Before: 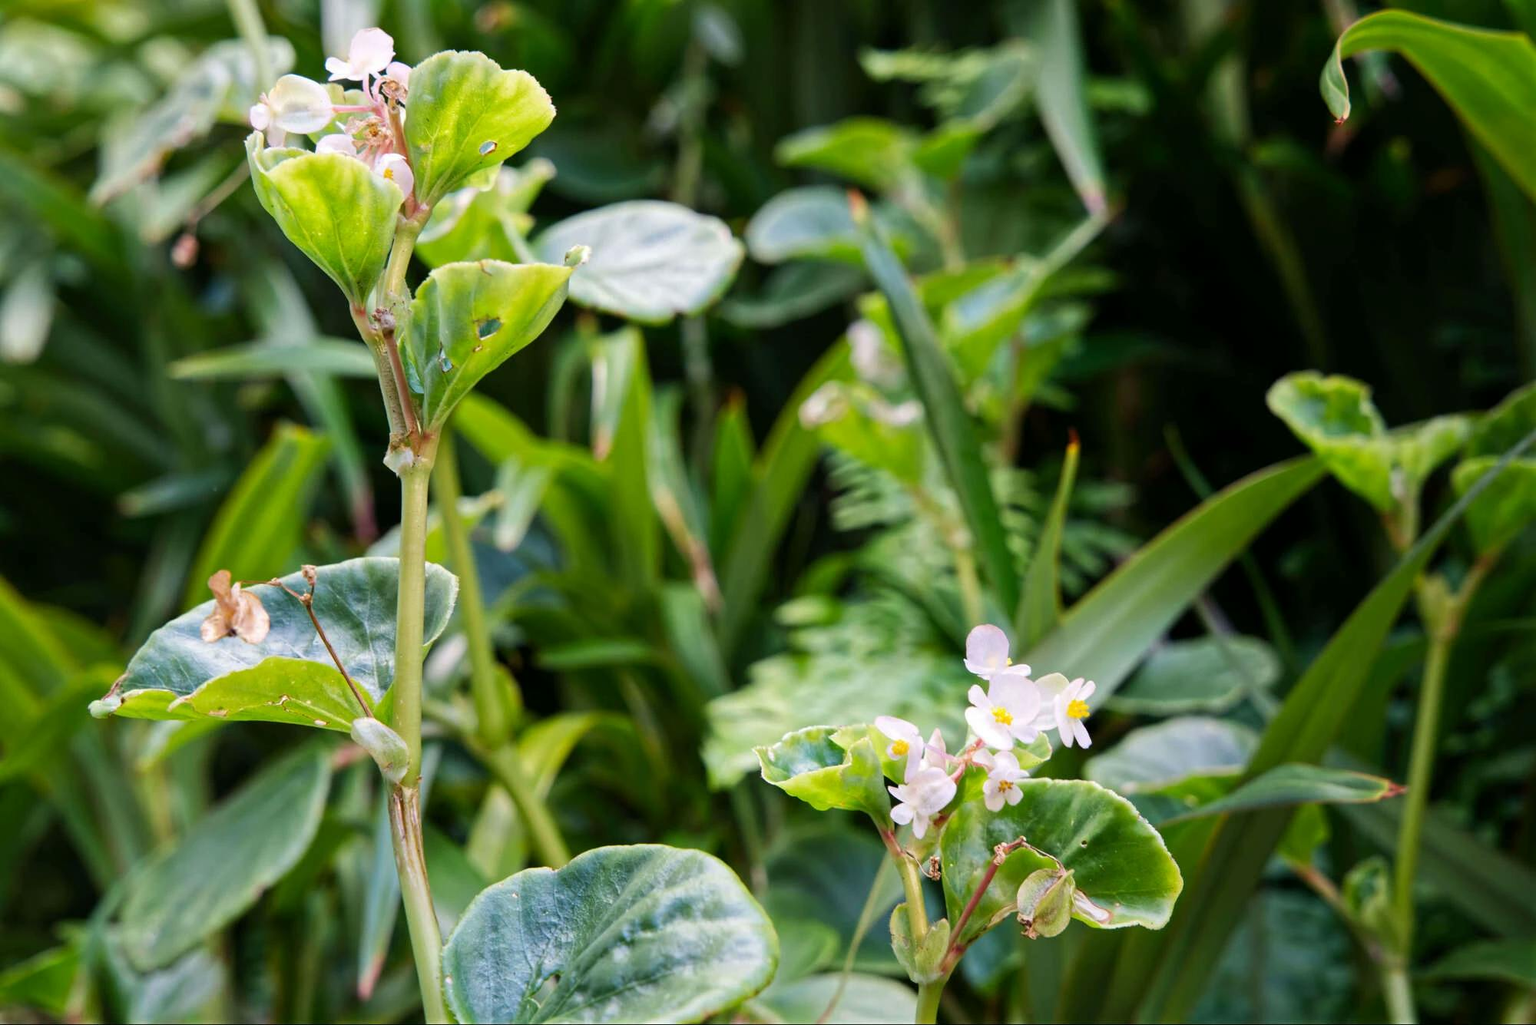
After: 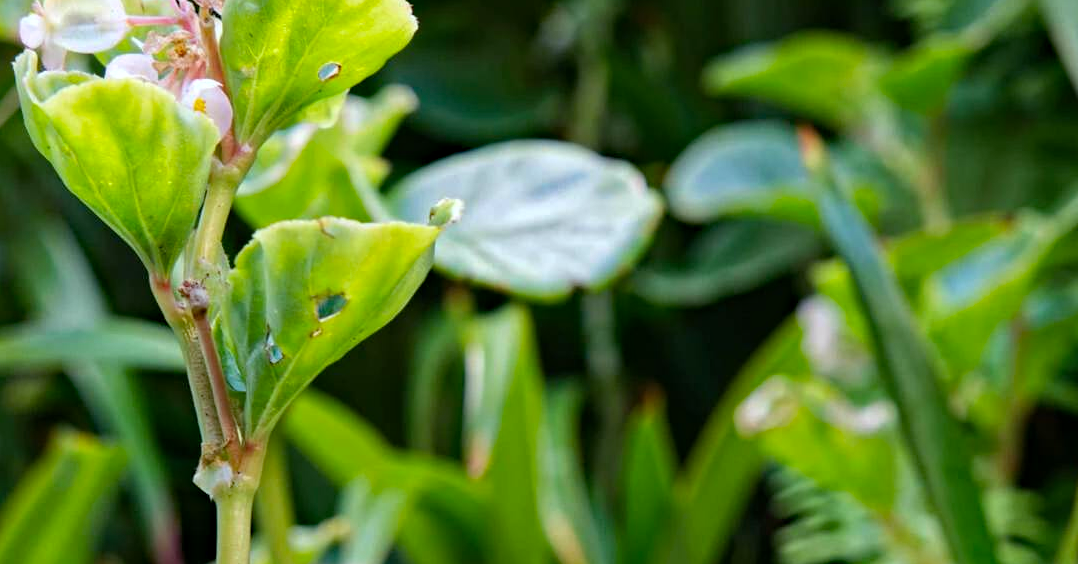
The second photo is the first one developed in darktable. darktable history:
color calibration: output R [1.003, 0.027, -0.041, 0], output G [-0.018, 1.043, -0.038, 0], output B [0.071, -0.086, 1.017, 0], illuminant as shot in camera, x 0.359, y 0.362, temperature 4570.54 K
crop: left 15.306%, top 9.065%, right 30.789%, bottom 48.638%
haze removal: strength 0.29, distance 0.25, compatibility mode true, adaptive false
